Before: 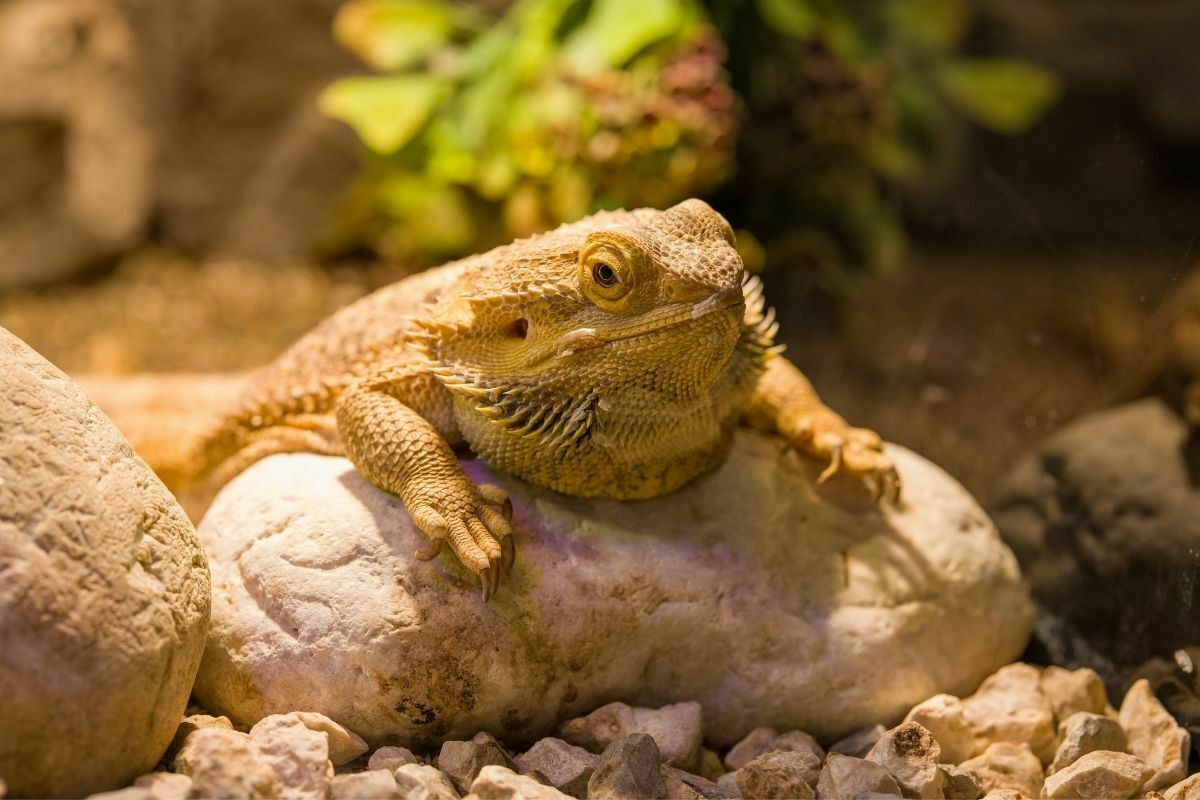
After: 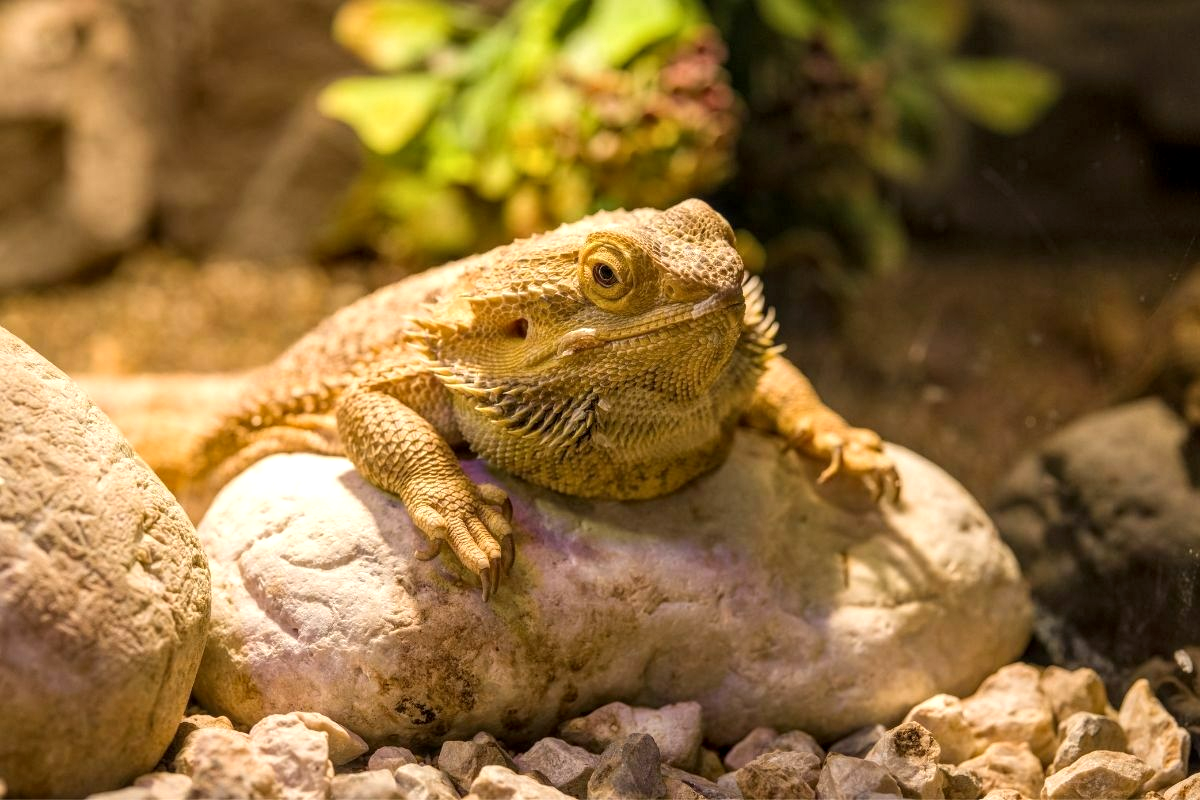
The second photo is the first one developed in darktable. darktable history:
exposure: exposure 0.236 EV, compensate highlight preservation false
local contrast: on, module defaults
